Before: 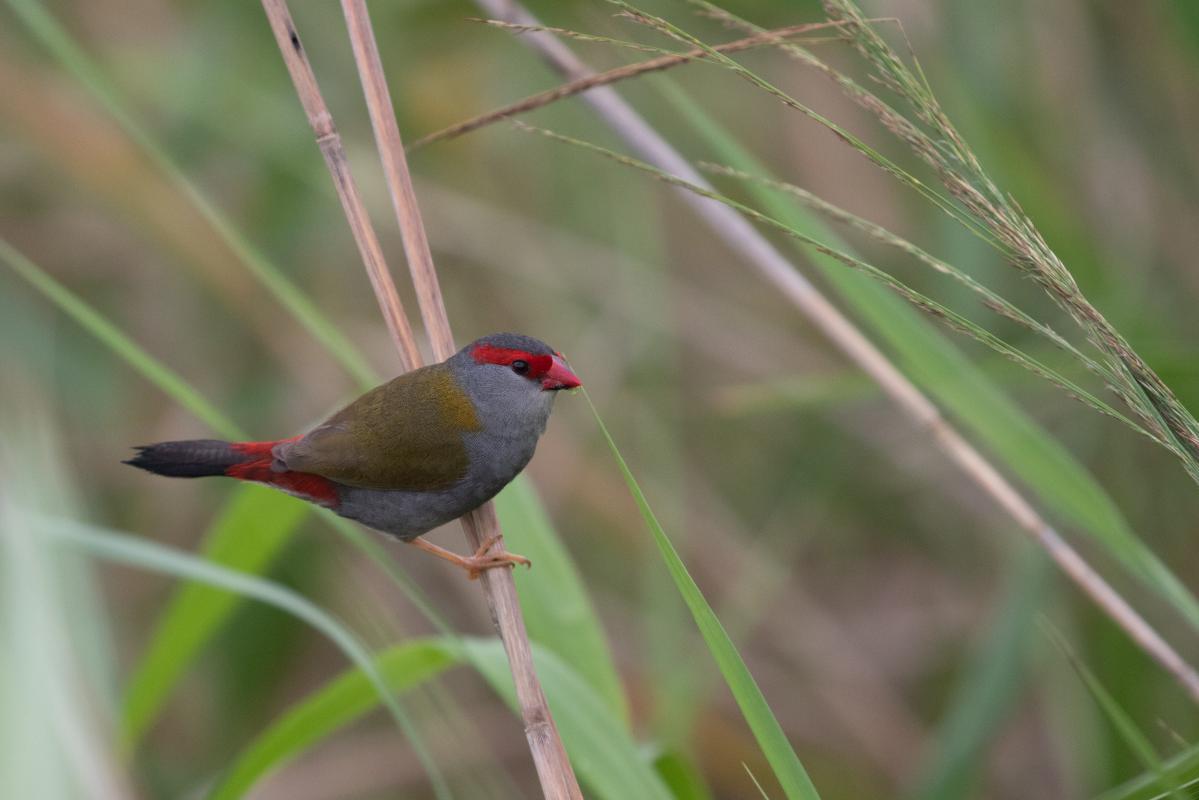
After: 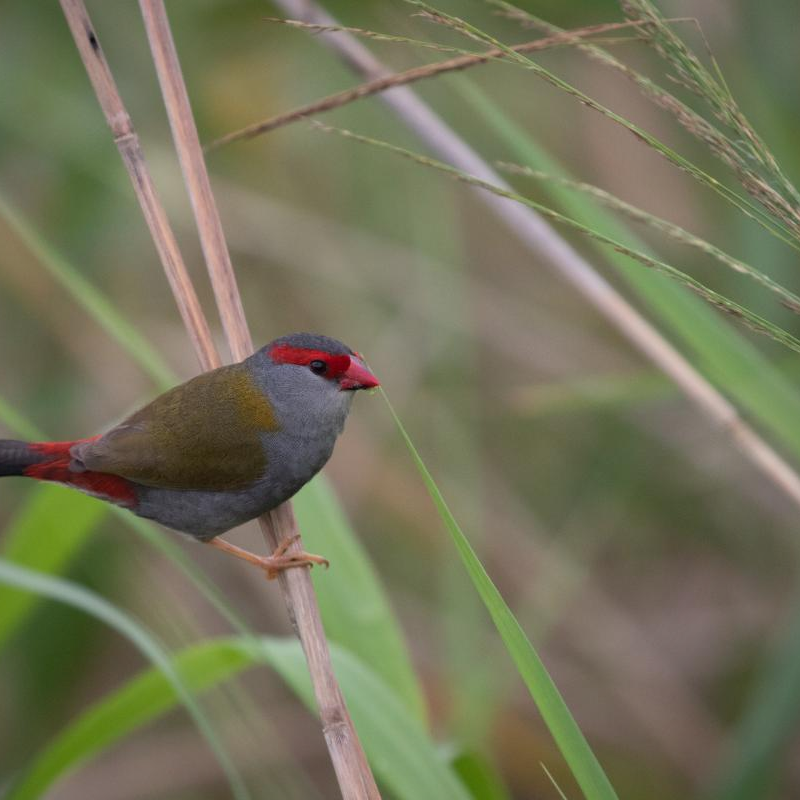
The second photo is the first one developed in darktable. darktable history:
crop: left 16.887%, right 16.388%
vignetting: fall-off radius 94.73%, brightness -0.606, saturation -0.002
